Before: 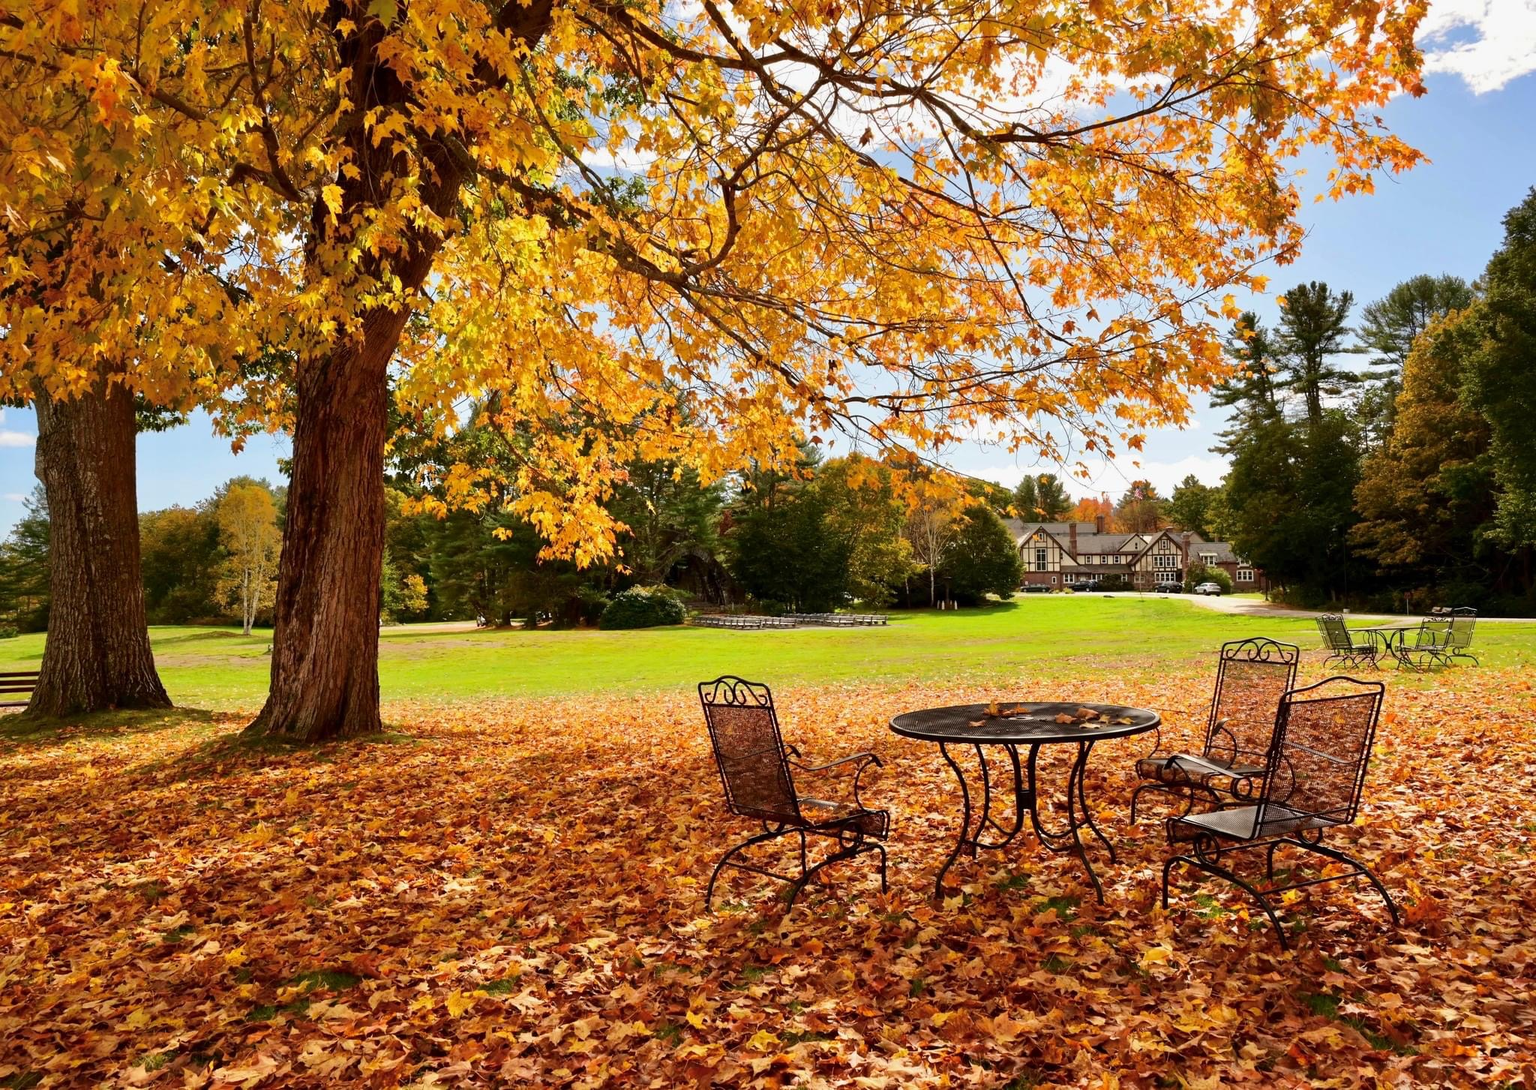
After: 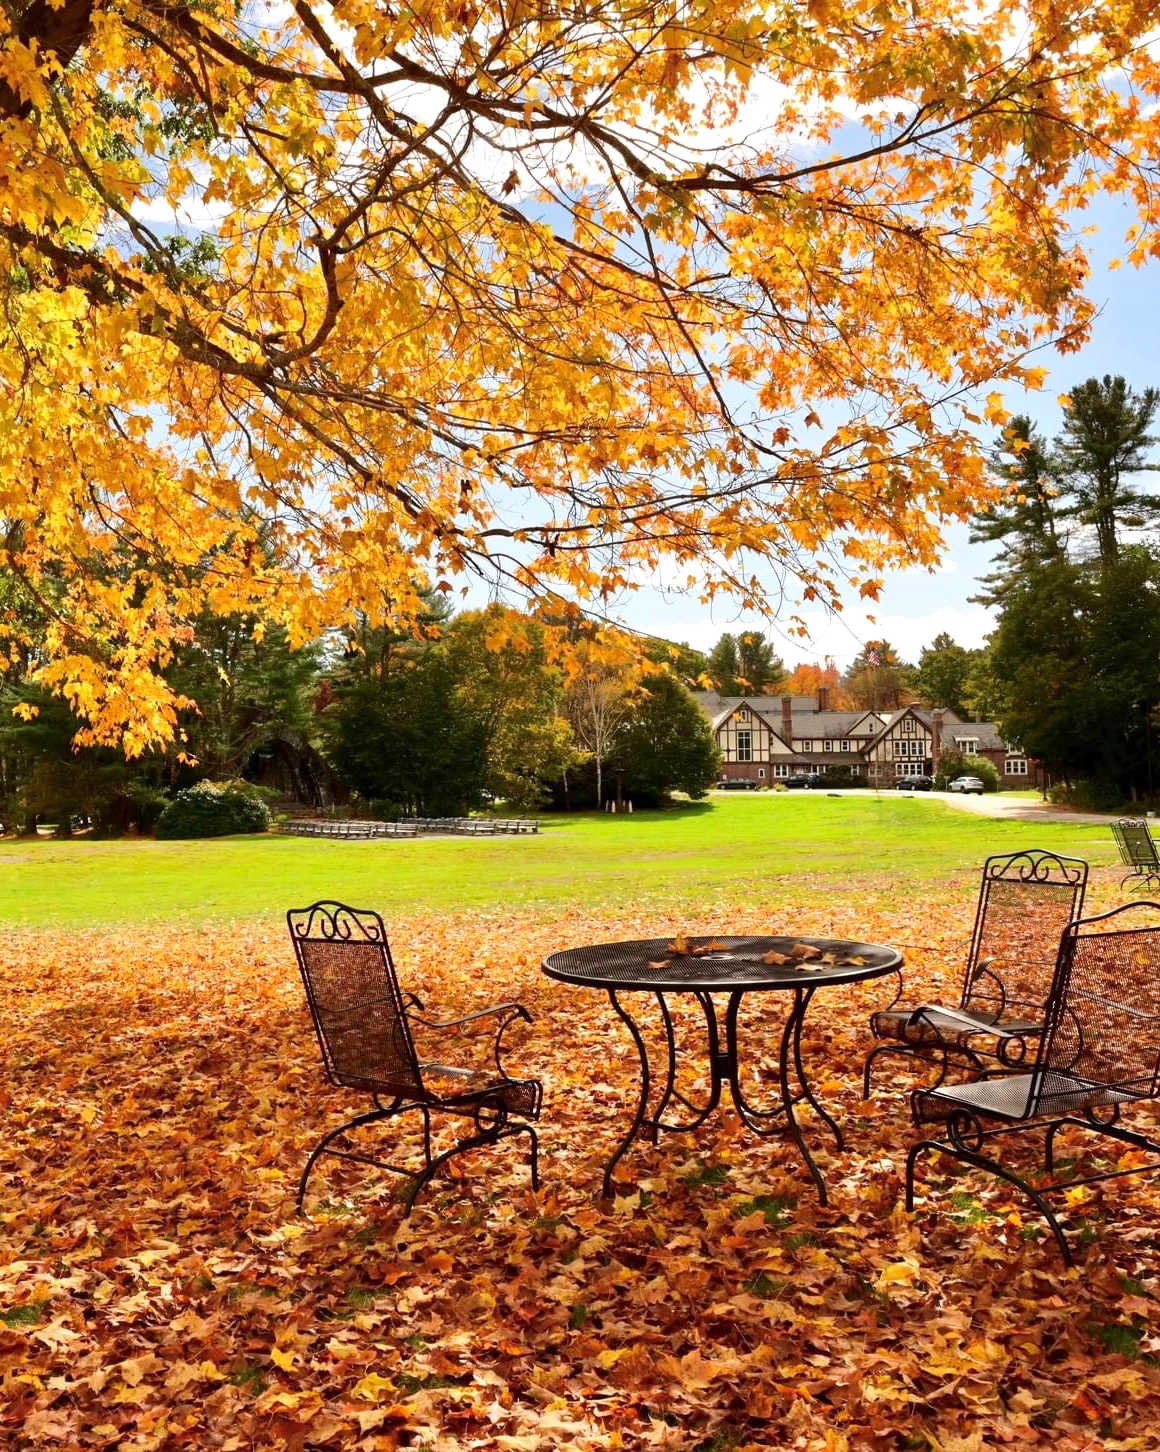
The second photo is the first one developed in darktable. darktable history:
exposure: exposure 0.191 EV, compensate highlight preservation false
crop: left 31.458%, top 0%, right 11.876%
